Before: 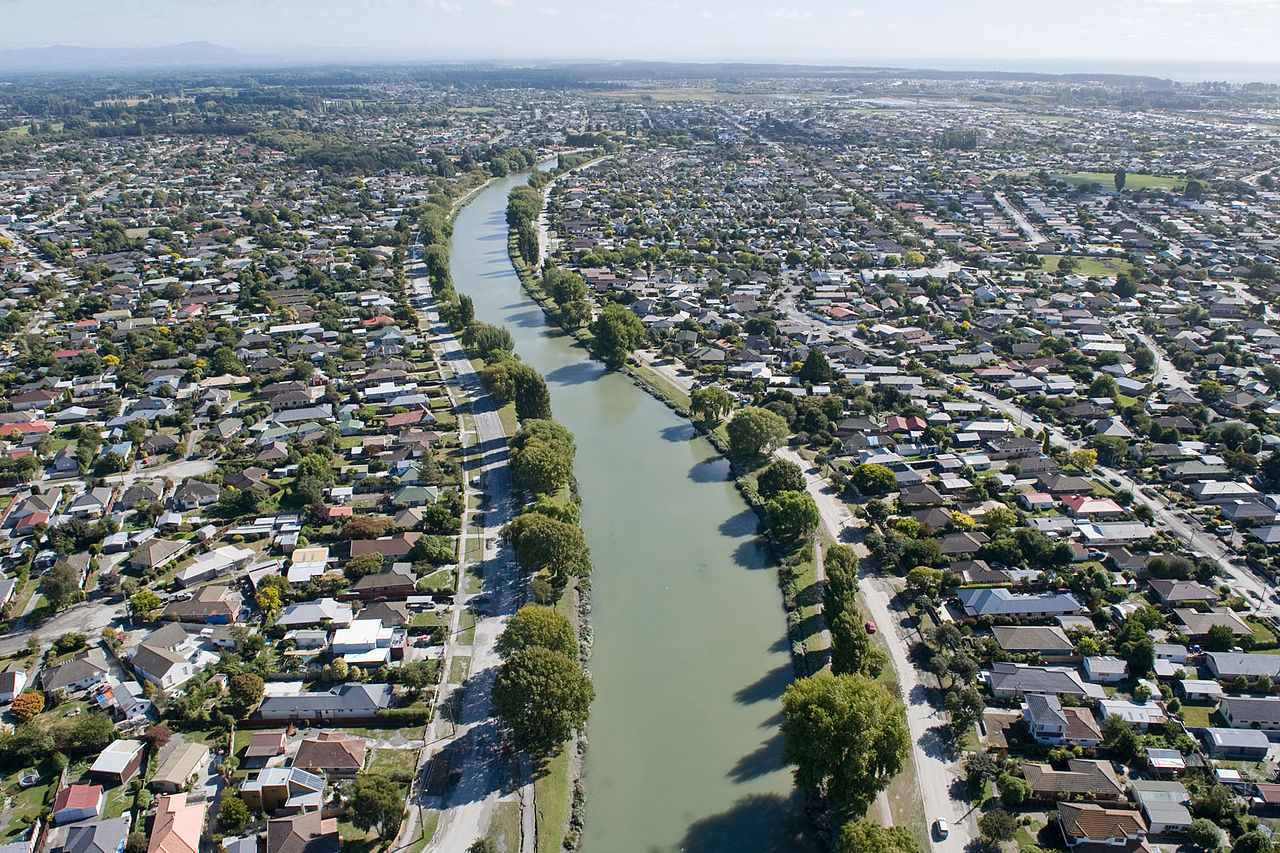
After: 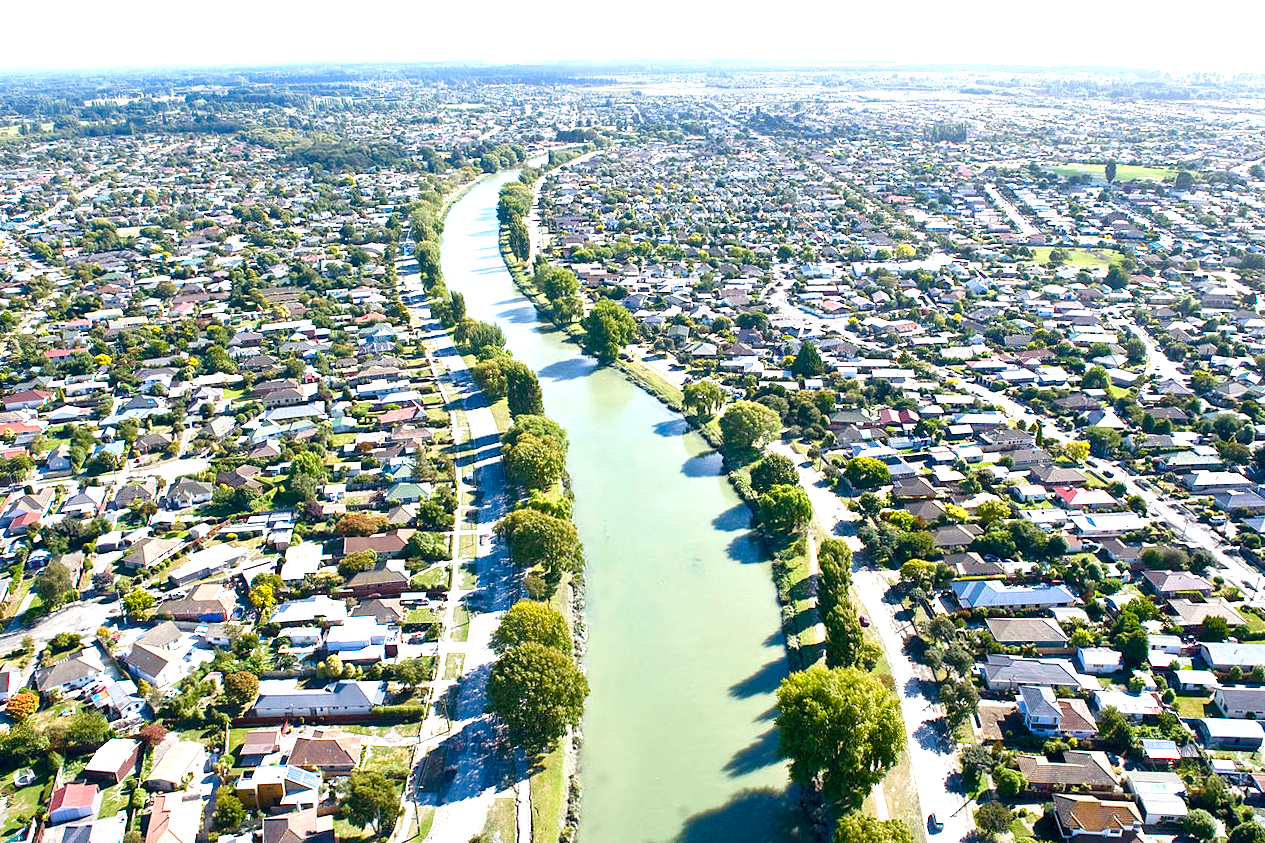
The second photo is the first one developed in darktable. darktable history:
exposure: black level correction 0, exposure 1.2 EV, compensate highlight preservation false
rotate and perspective: rotation -0.45°, automatic cropping original format, crop left 0.008, crop right 0.992, crop top 0.012, crop bottom 0.988
color balance rgb: perceptual saturation grading › global saturation 20%, perceptual saturation grading › highlights -25%, perceptual saturation grading › shadows 50%
color balance: contrast 6.48%, output saturation 113.3%
